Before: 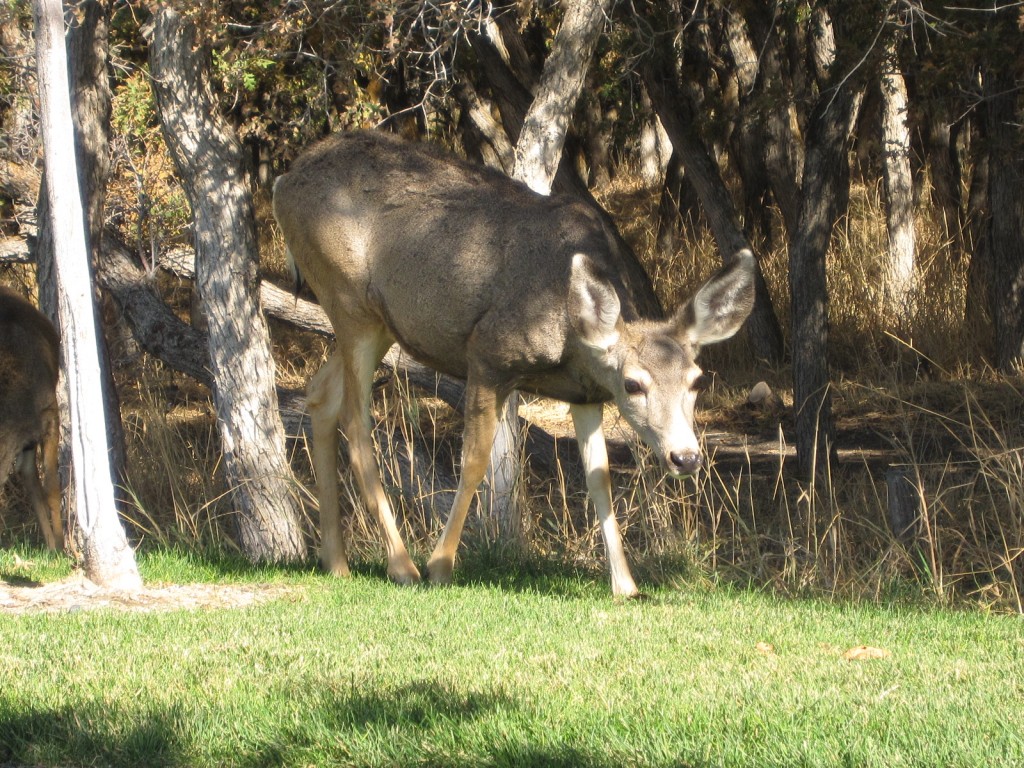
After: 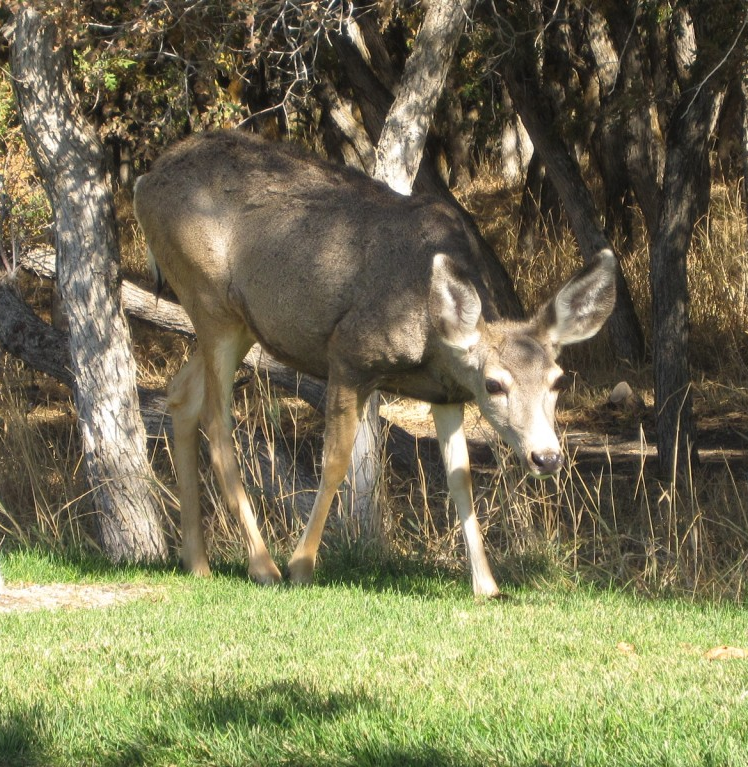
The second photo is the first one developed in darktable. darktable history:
crop: left 13.639%, right 13.306%
